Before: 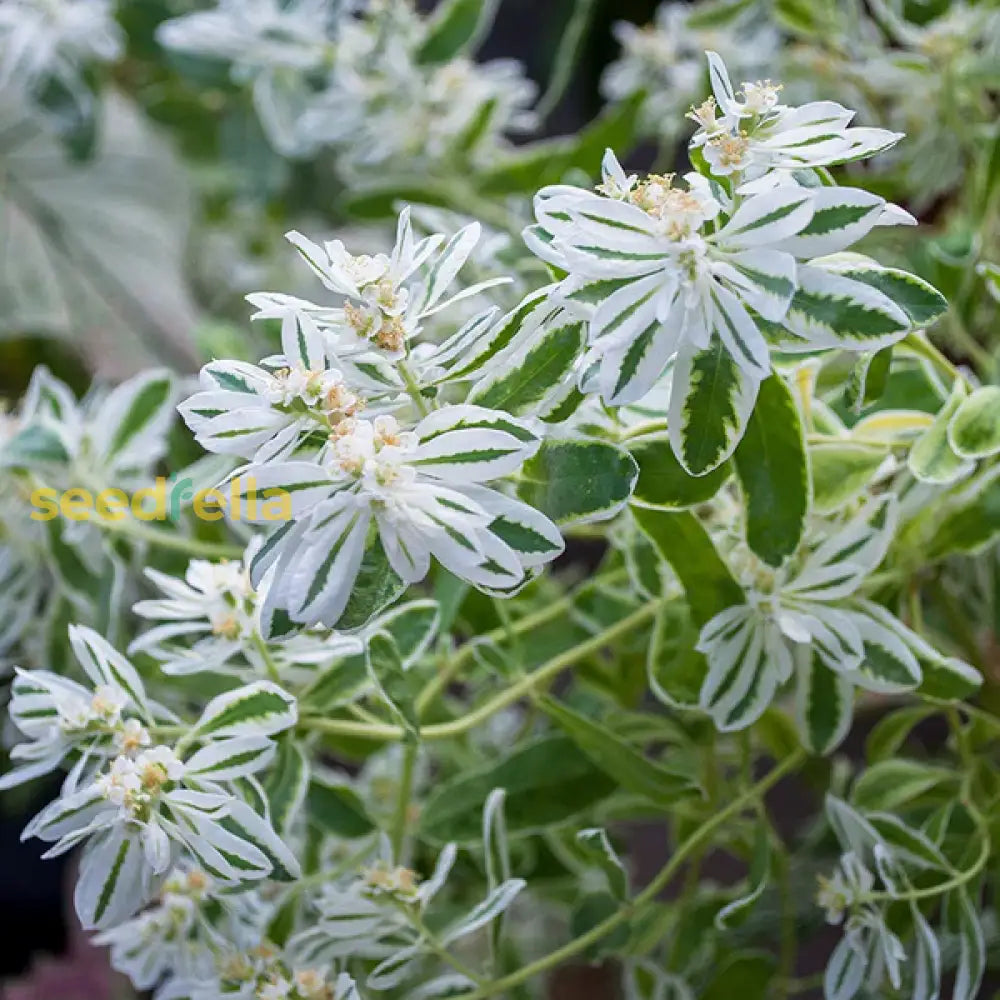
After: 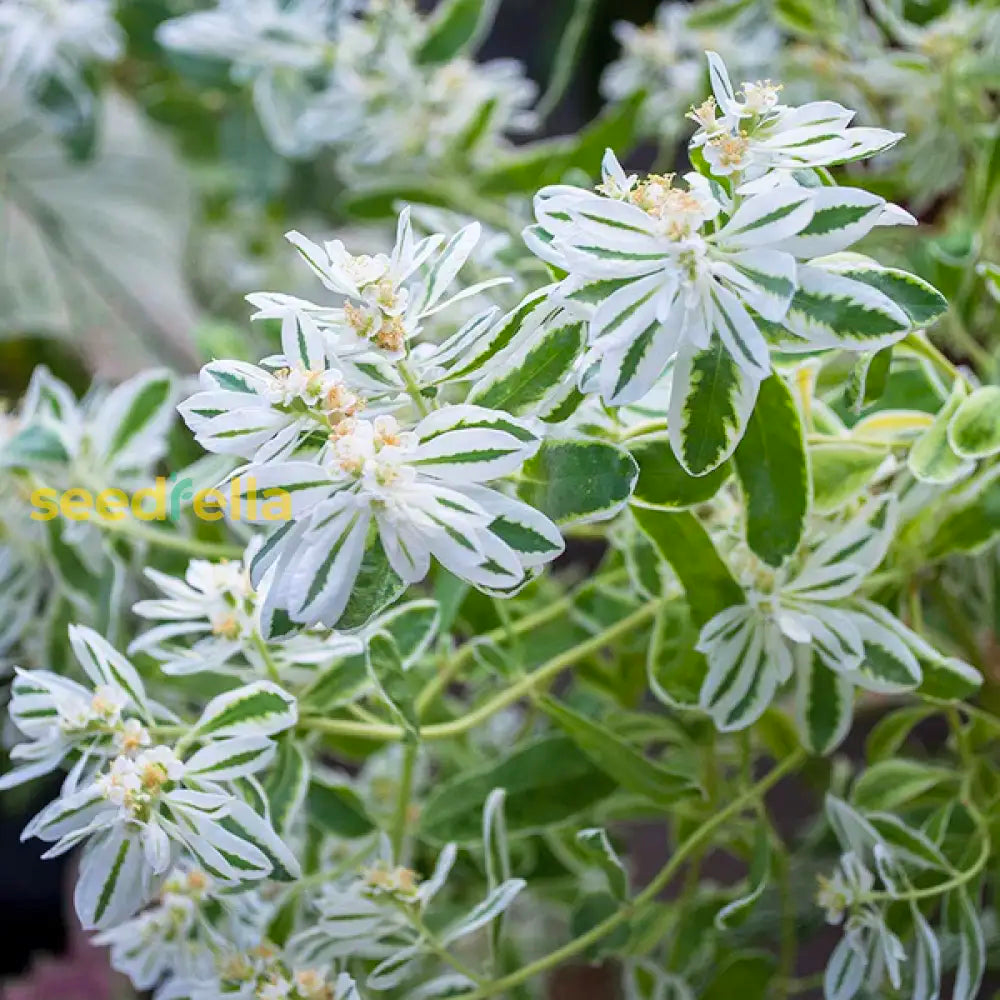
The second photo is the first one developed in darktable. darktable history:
contrast brightness saturation: contrast 0.072, brightness 0.083, saturation 0.185
